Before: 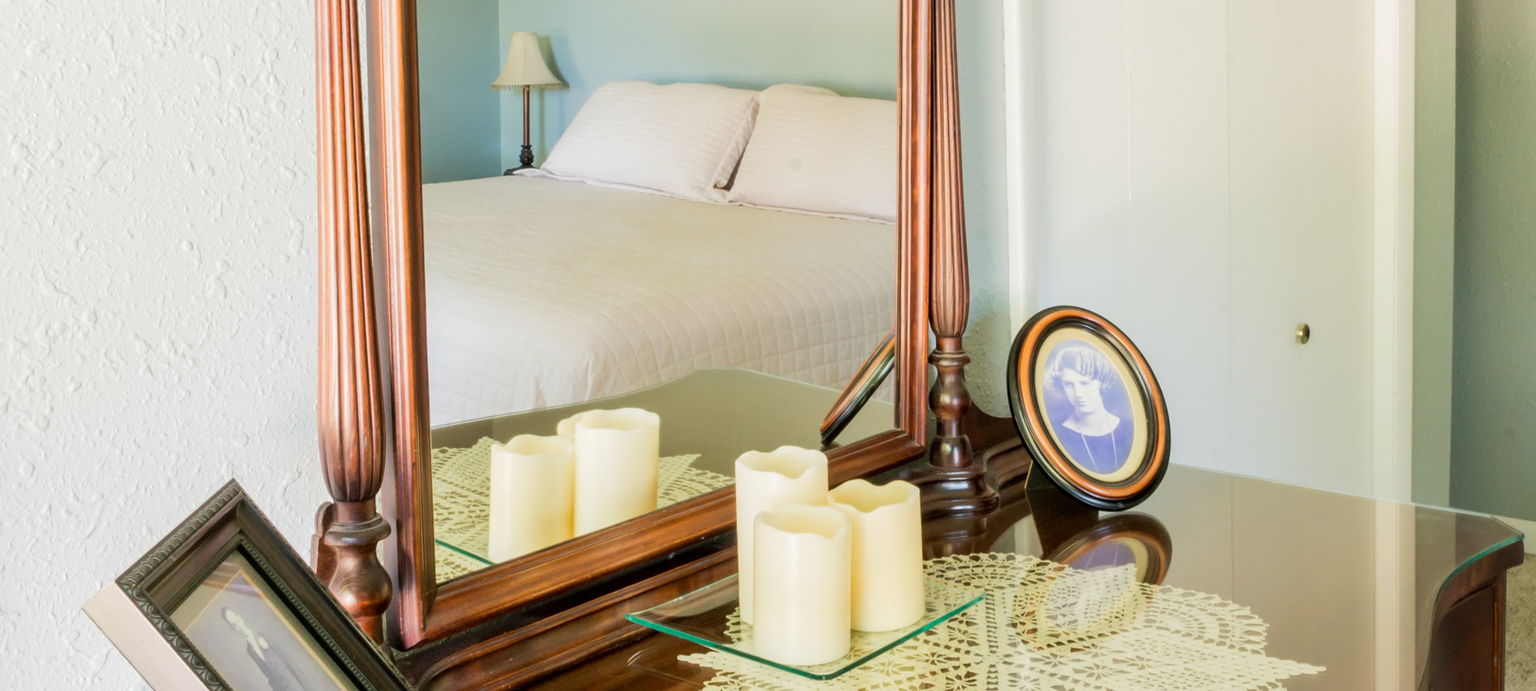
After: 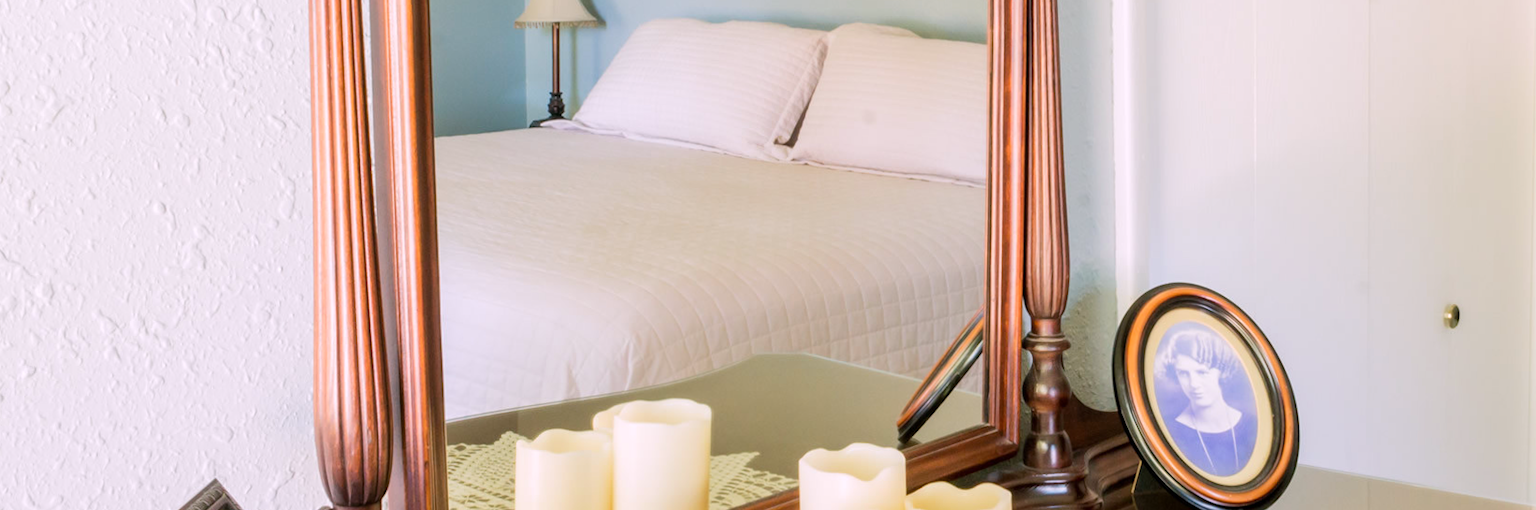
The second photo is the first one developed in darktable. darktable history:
white balance: red 1.05, blue 1.072
rotate and perspective: rotation 0.174°, lens shift (vertical) 0.013, lens shift (horizontal) 0.019, shear 0.001, automatic cropping original format, crop left 0.007, crop right 0.991, crop top 0.016, crop bottom 0.997
crop: left 3.015%, top 8.969%, right 9.647%, bottom 26.457%
